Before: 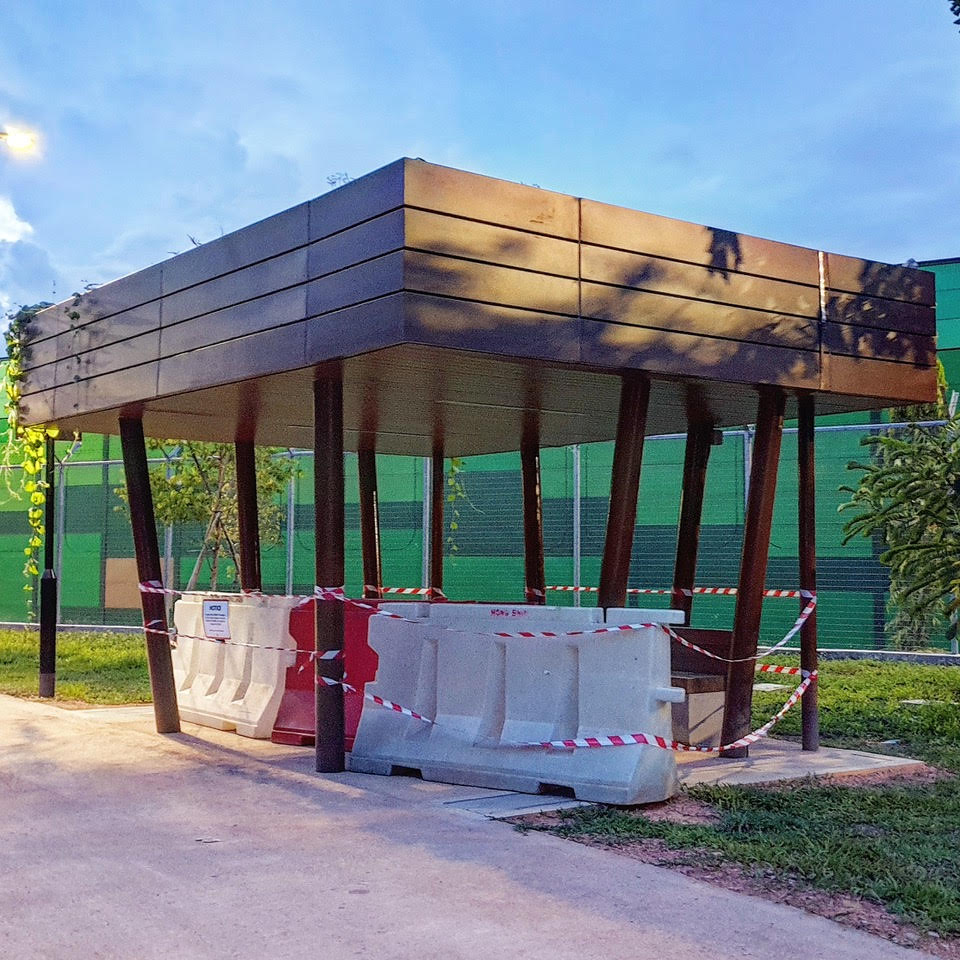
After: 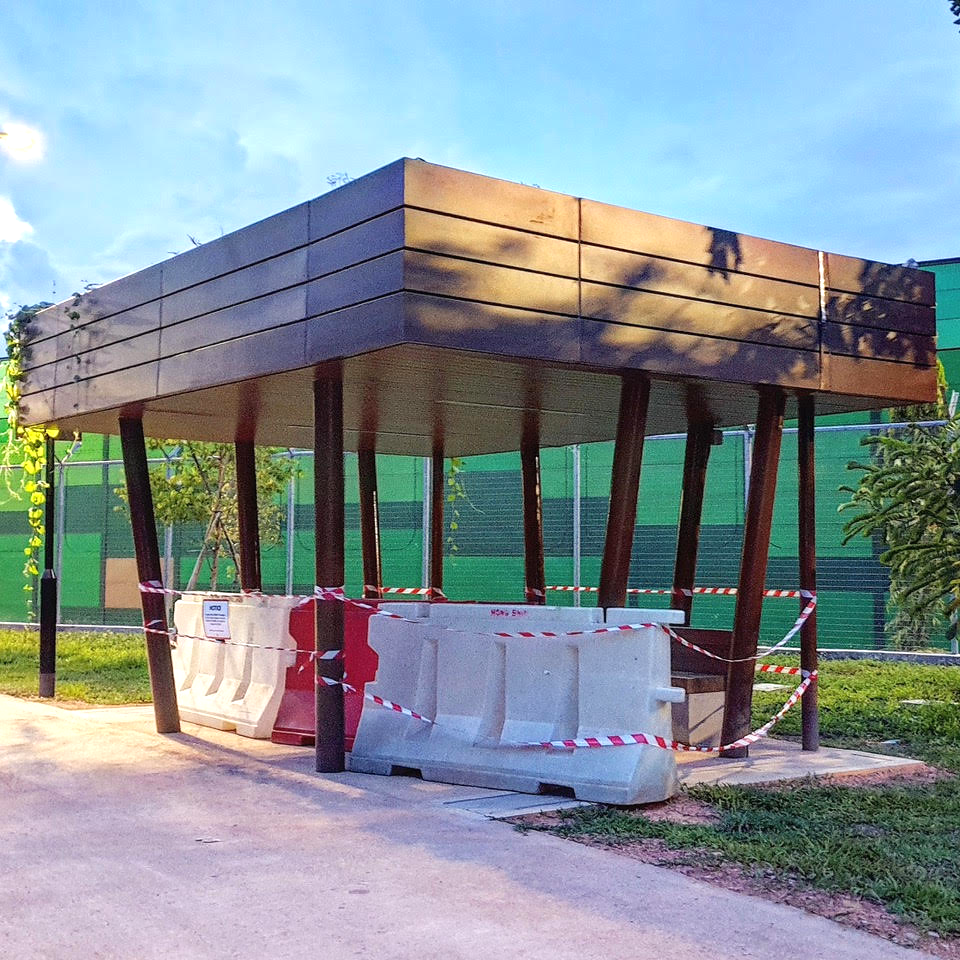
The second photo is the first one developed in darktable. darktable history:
exposure: black level correction 0, exposure 0.393 EV, compensate highlight preservation false
